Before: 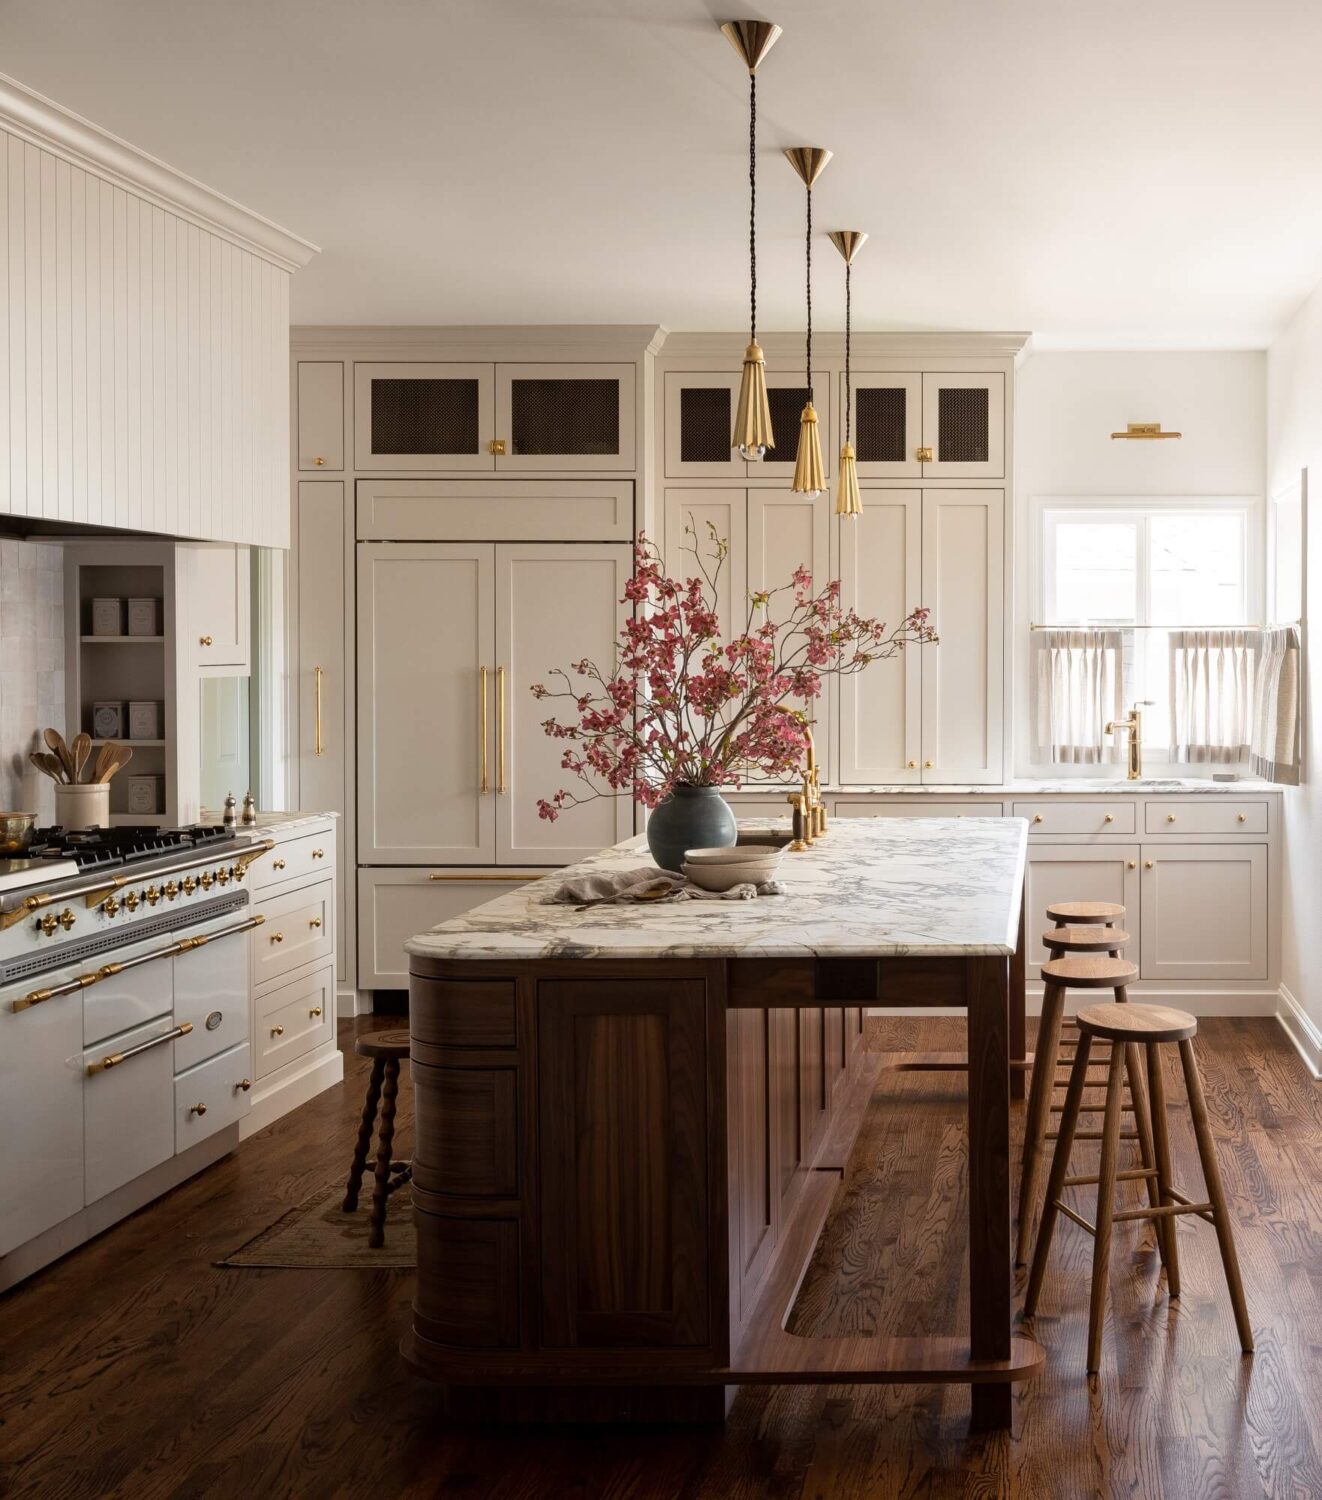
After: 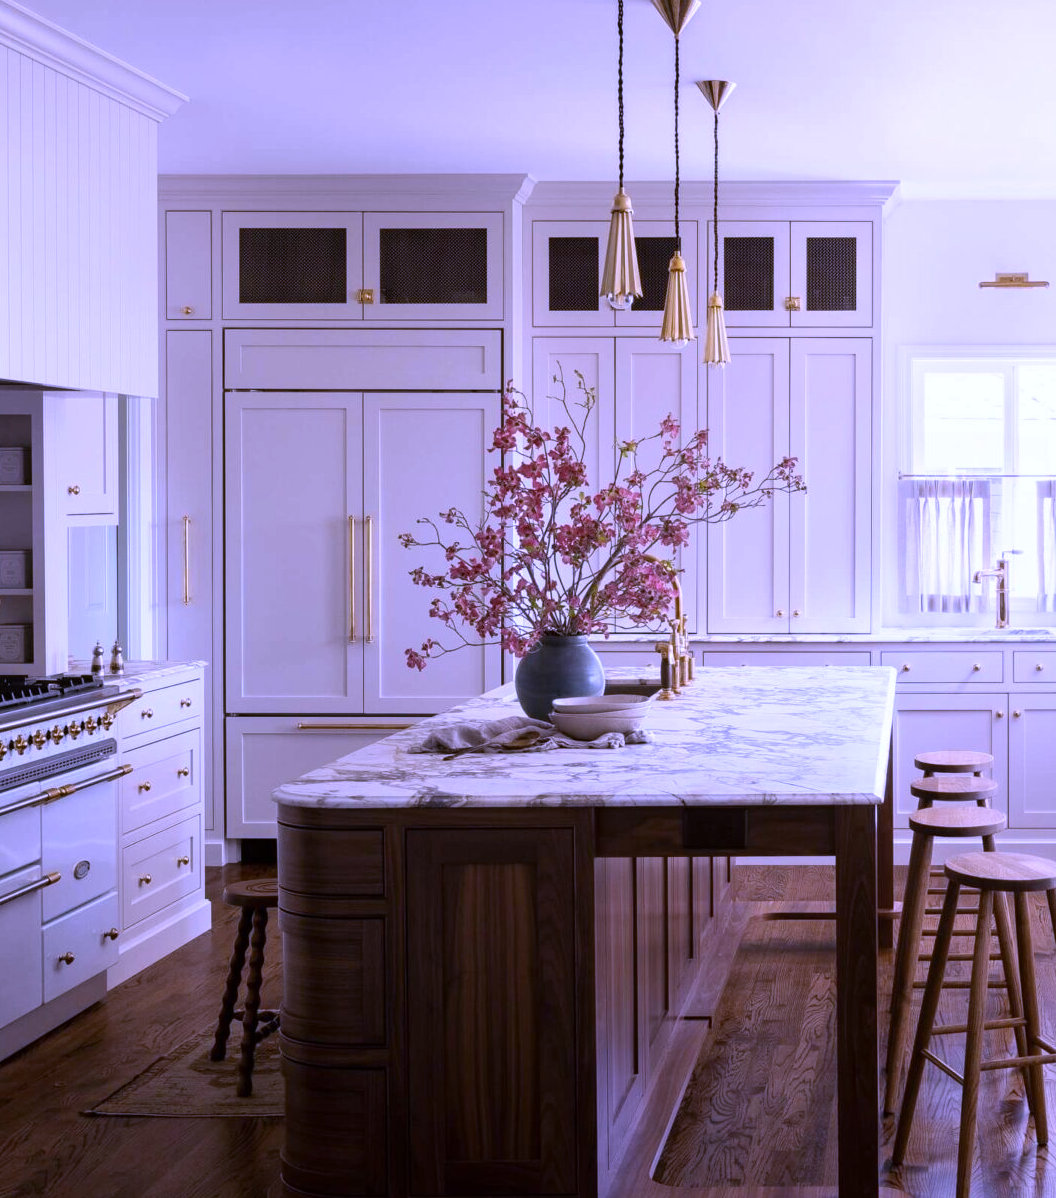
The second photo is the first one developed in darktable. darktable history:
white balance: red 0.98, blue 1.61
crop and rotate: left 10.071%, top 10.071%, right 10.02%, bottom 10.02%
